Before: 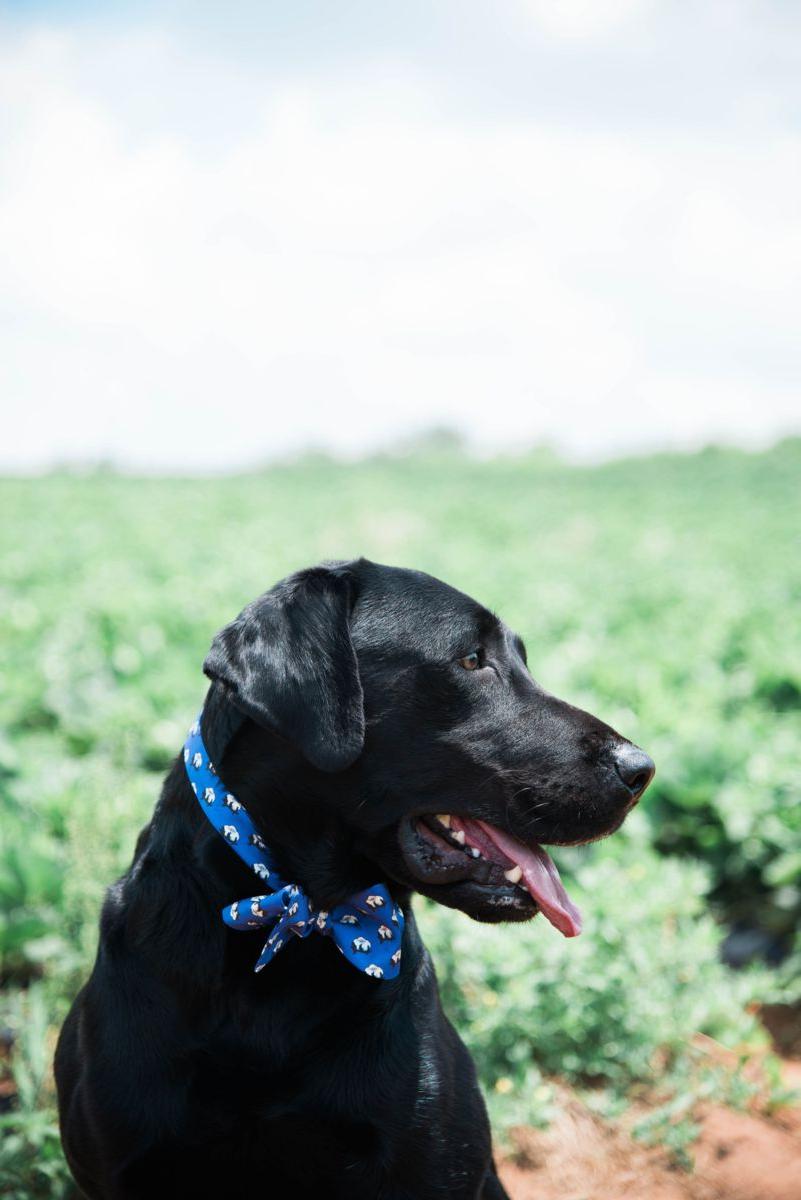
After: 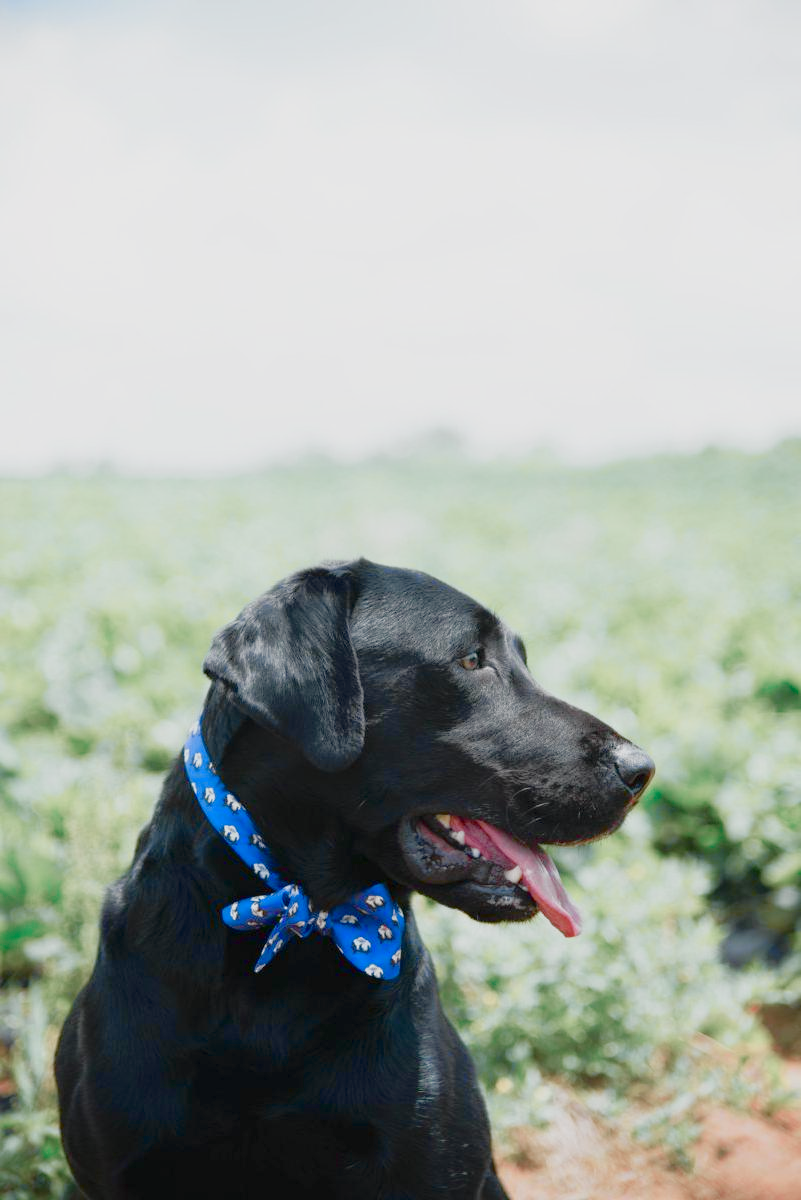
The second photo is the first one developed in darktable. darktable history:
tone curve: curves: ch0 [(0, 0.009) (0.105, 0.08) (0.195, 0.18) (0.283, 0.316) (0.384, 0.434) (0.485, 0.531) (0.638, 0.69) (0.81, 0.872) (1, 0.977)]; ch1 [(0, 0) (0.161, 0.092) (0.35, 0.33) (0.379, 0.401) (0.456, 0.469) (0.502, 0.5) (0.525, 0.514) (0.586, 0.604) (0.642, 0.645) (0.858, 0.817) (1, 0.942)]; ch2 [(0, 0) (0.371, 0.362) (0.437, 0.437) (0.48, 0.49) (0.53, 0.515) (0.56, 0.571) (0.622, 0.606) (0.881, 0.795) (1, 0.929)], color space Lab, independent channels, preserve colors none
color balance rgb: shadows lift › chroma 1%, shadows lift › hue 113°, highlights gain › chroma 0.2%, highlights gain › hue 333°, perceptual saturation grading › global saturation 20%, perceptual saturation grading › highlights -50%, perceptual saturation grading › shadows 25%, contrast -30%
shadows and highlights: shadows 0, highlights 40
